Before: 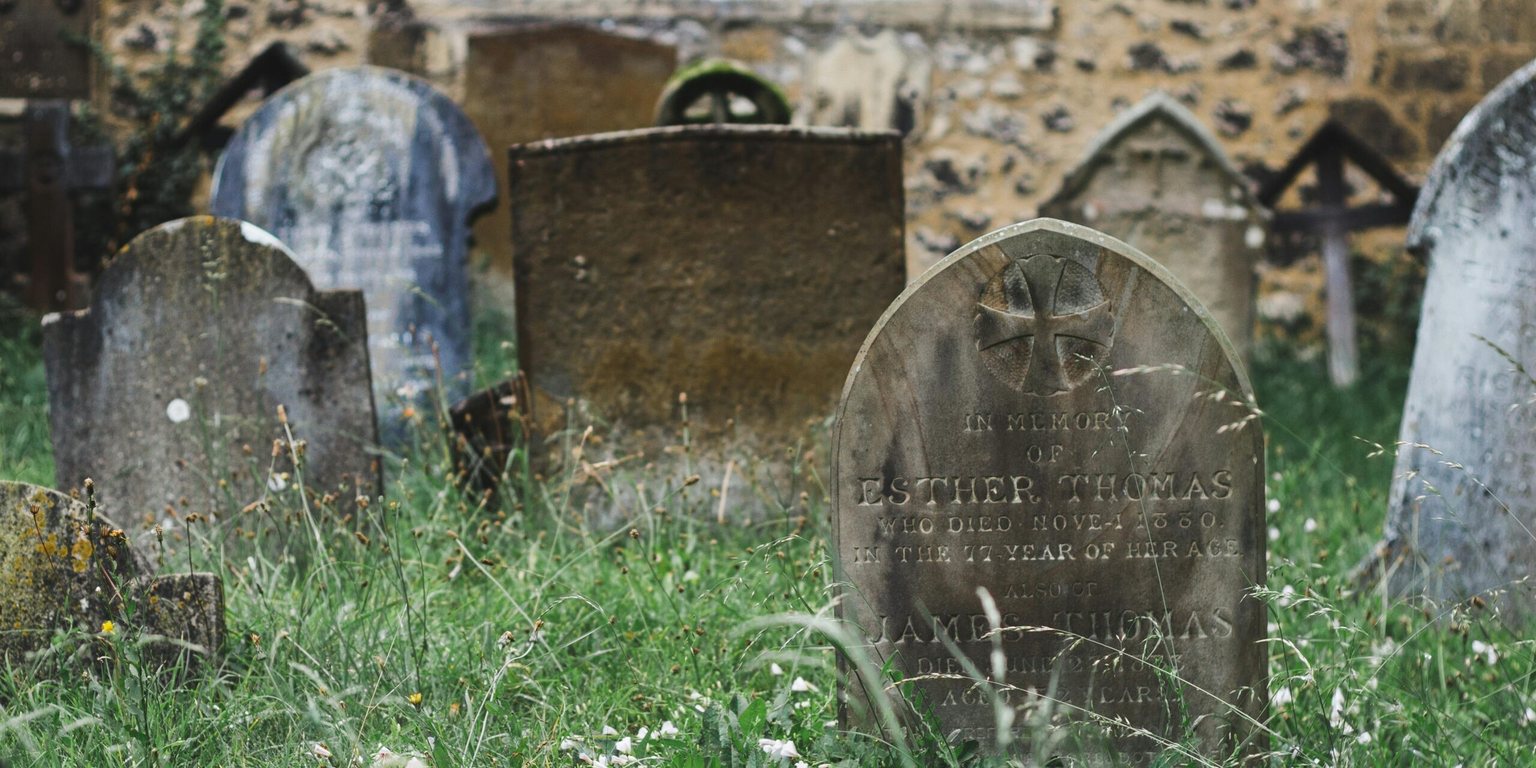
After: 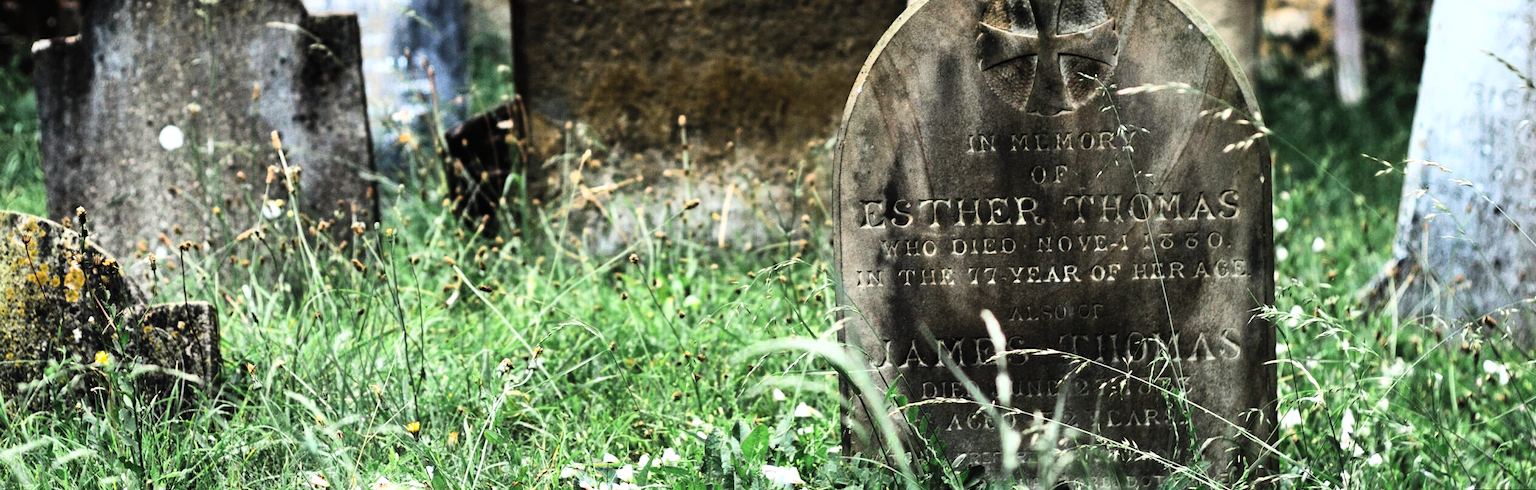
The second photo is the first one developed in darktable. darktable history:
contrast brightness saturation: contrast 0.24, brightness 0.26, saturation 0.39
filmic rgb: black relative exposure -8.2 EV, white relative exposure 2.2 EV, threshold 3 EV, hardness 7.11, latitude 85.74%, contrast 1.696, highlights saturation mix -4%, shadows ↔ highlights balance -2.69%, color science v5 (2021), contrast in shadows safe, contrast in highlights safe, enable highlight reconstruction true
crop and rotate: top 36.435%
rotate and perspective: rotation -0.45°, automatic cropping original format, crop left 0.008, crop right 0.992, crop top 0.012, crop bottom 0.988
